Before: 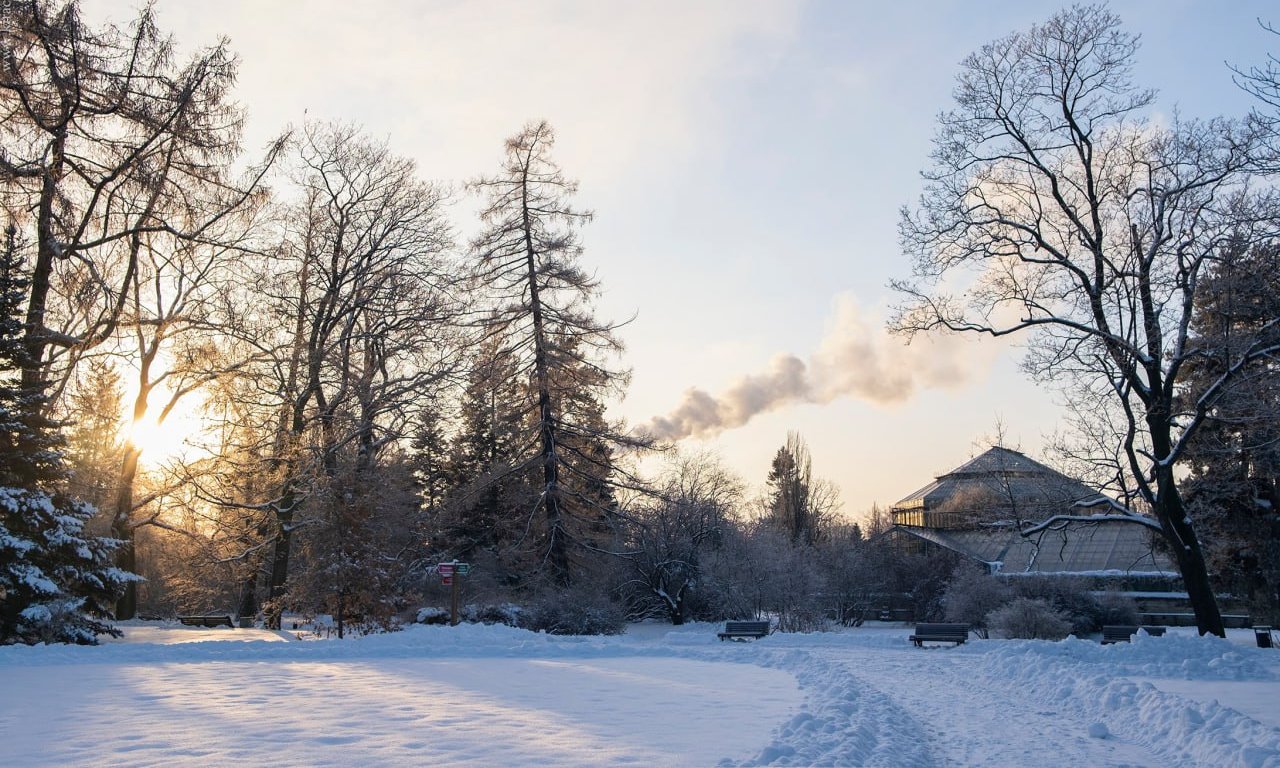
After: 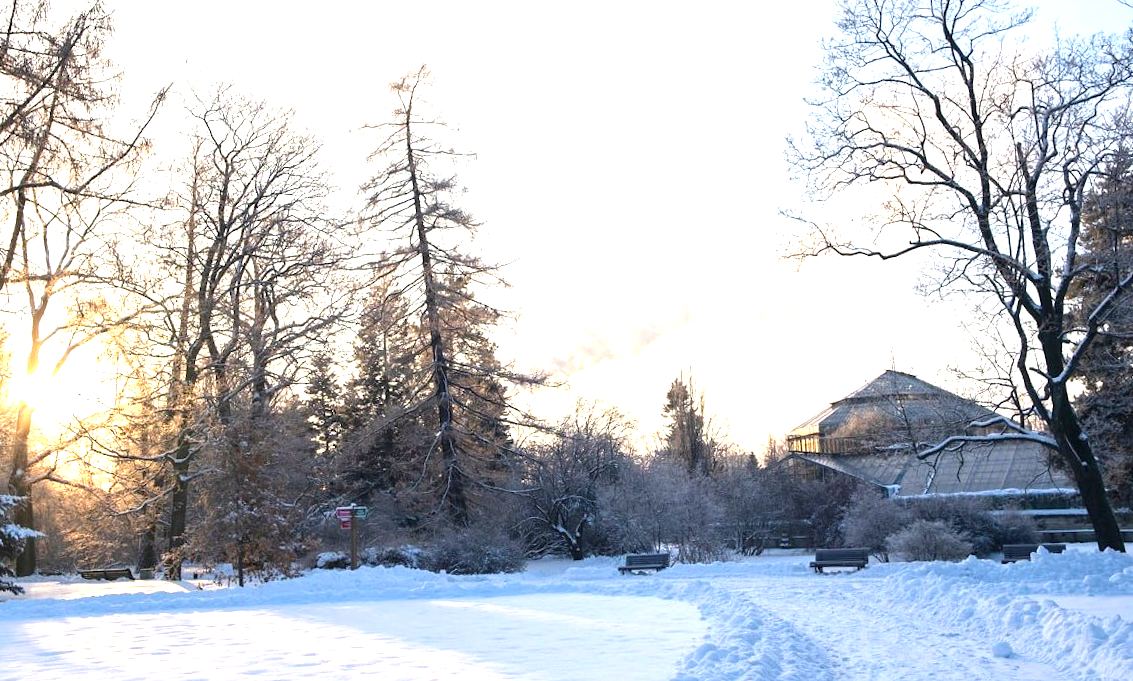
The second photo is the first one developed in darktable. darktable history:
exposure: black level correction 0, exposure 1.2 EV, compensate highlight preservation false
levels: white 99.98%
crop and rotate: angle 2.17°, left 5.934%, top 5.68%
